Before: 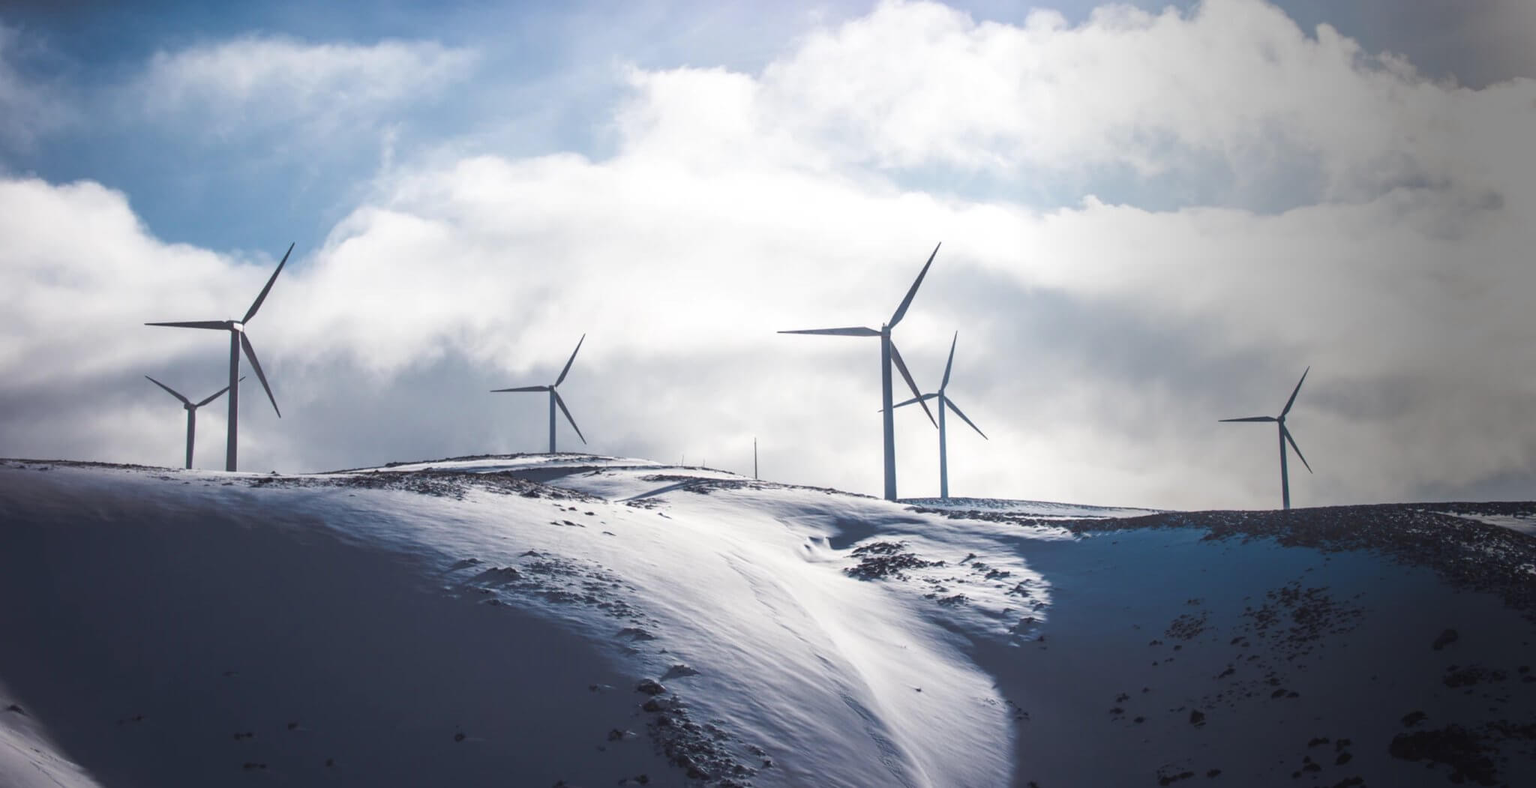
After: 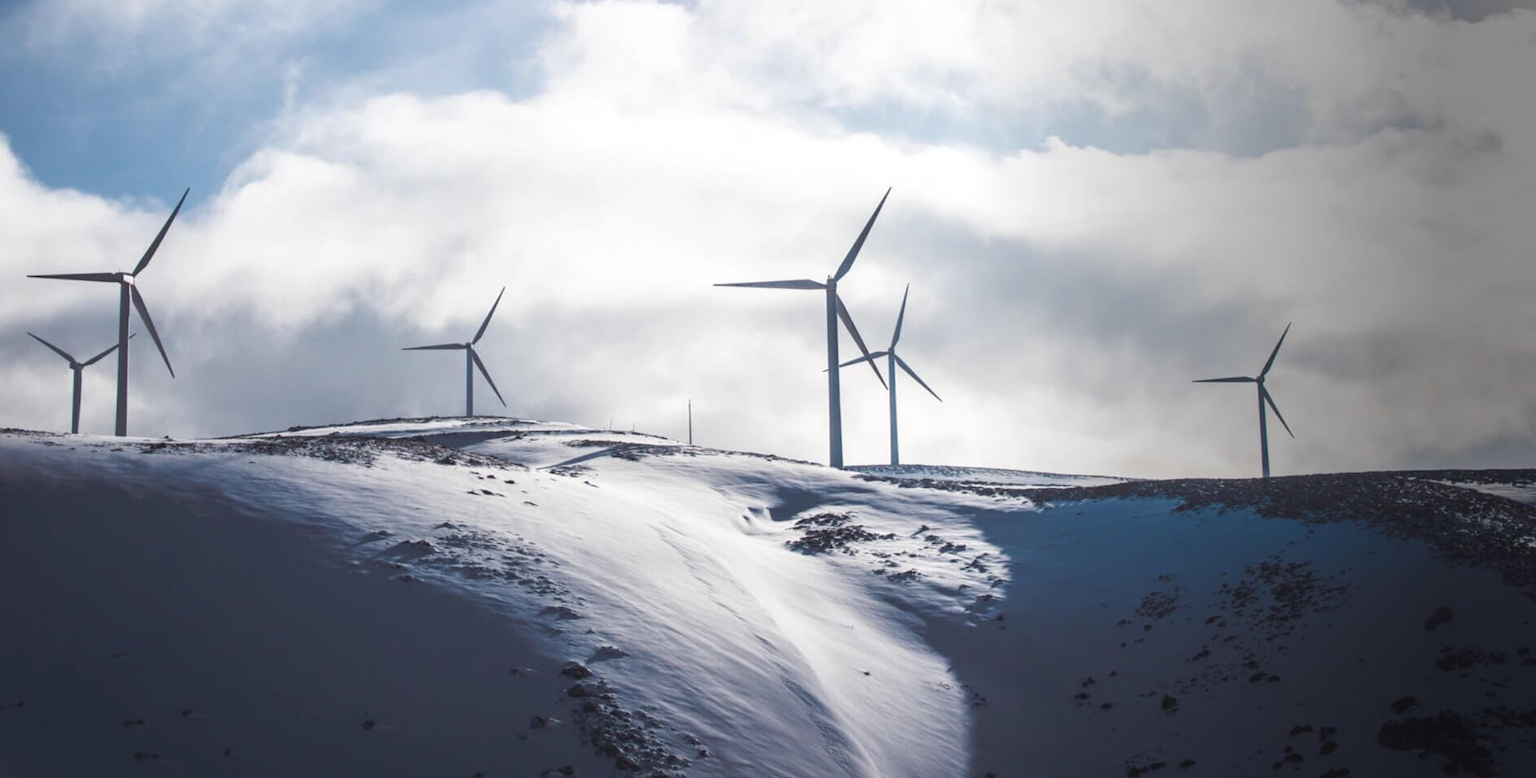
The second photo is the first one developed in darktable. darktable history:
crop and rotate: left 7.824%, top 9.039%
